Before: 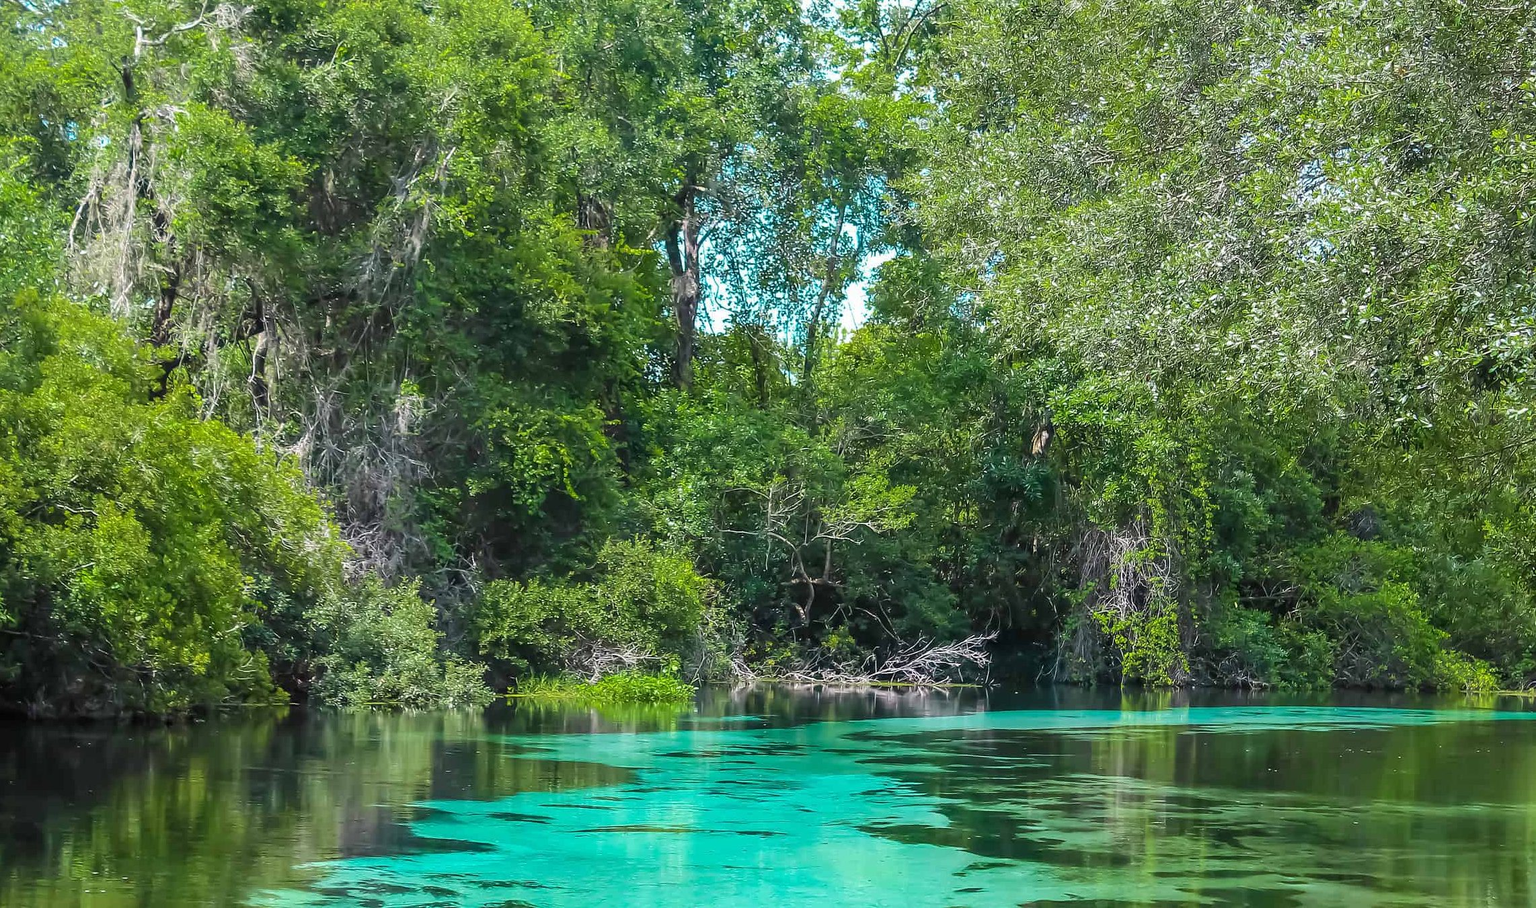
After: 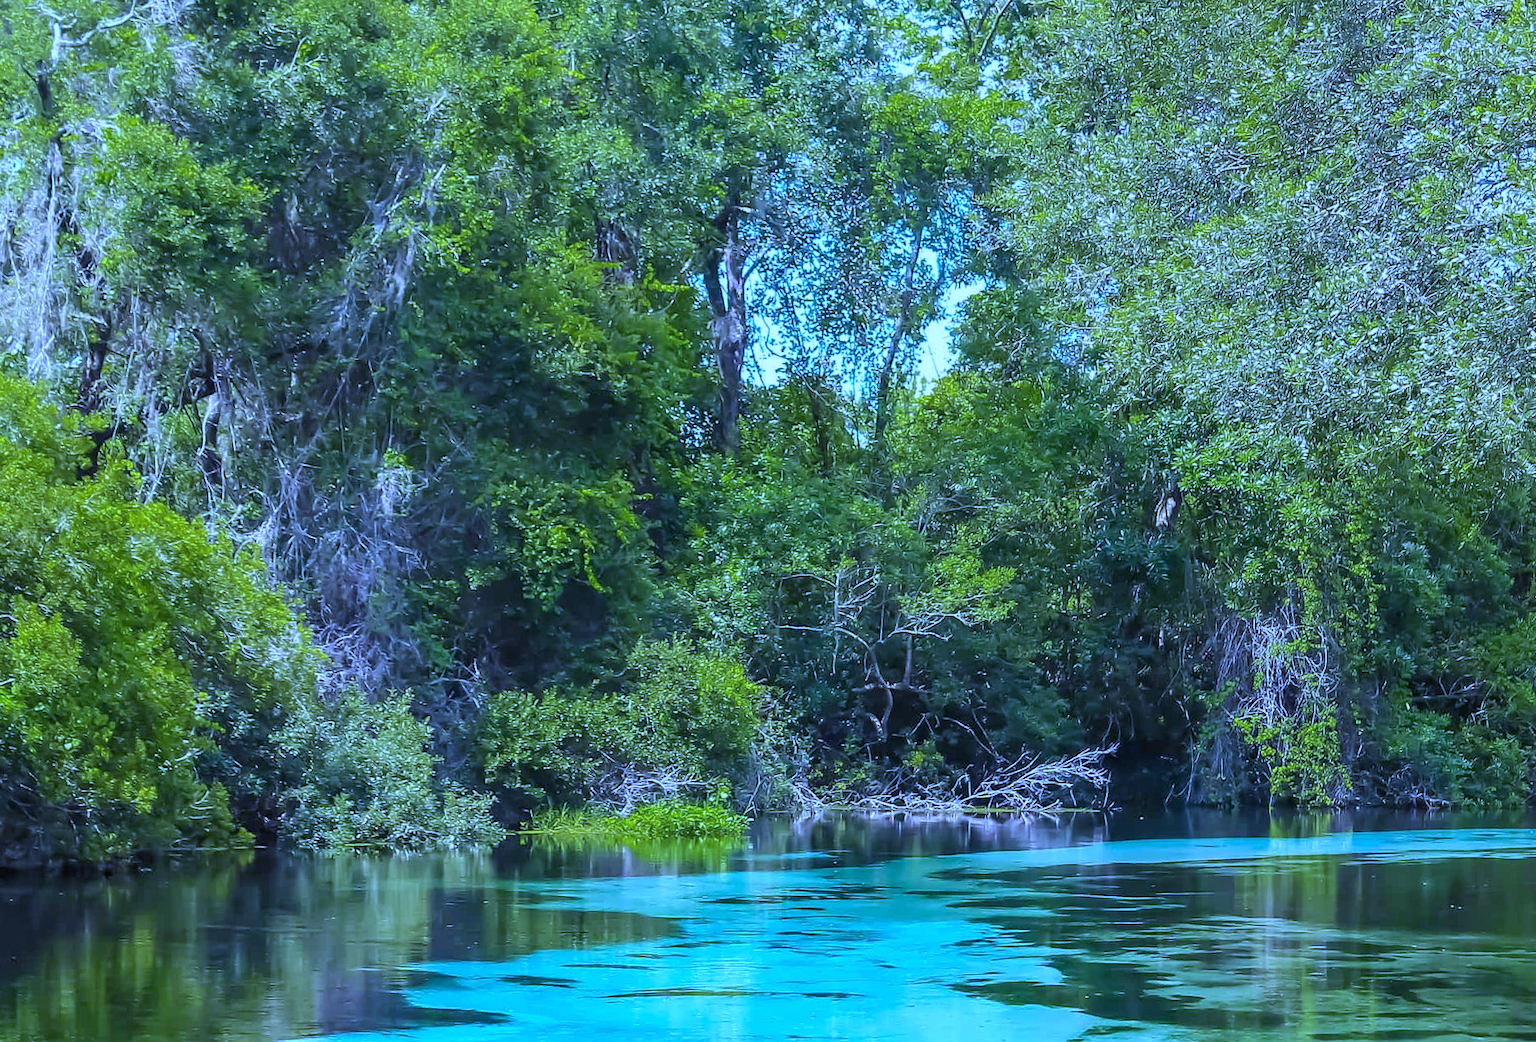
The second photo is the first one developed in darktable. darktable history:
crop and rotate: angle 1°, left 4.281%, top 0.642%, right 11.383%, bottom 2.486%
white balance: red 0.766, blue 1.537
exposure: compensate highlight preservation false
